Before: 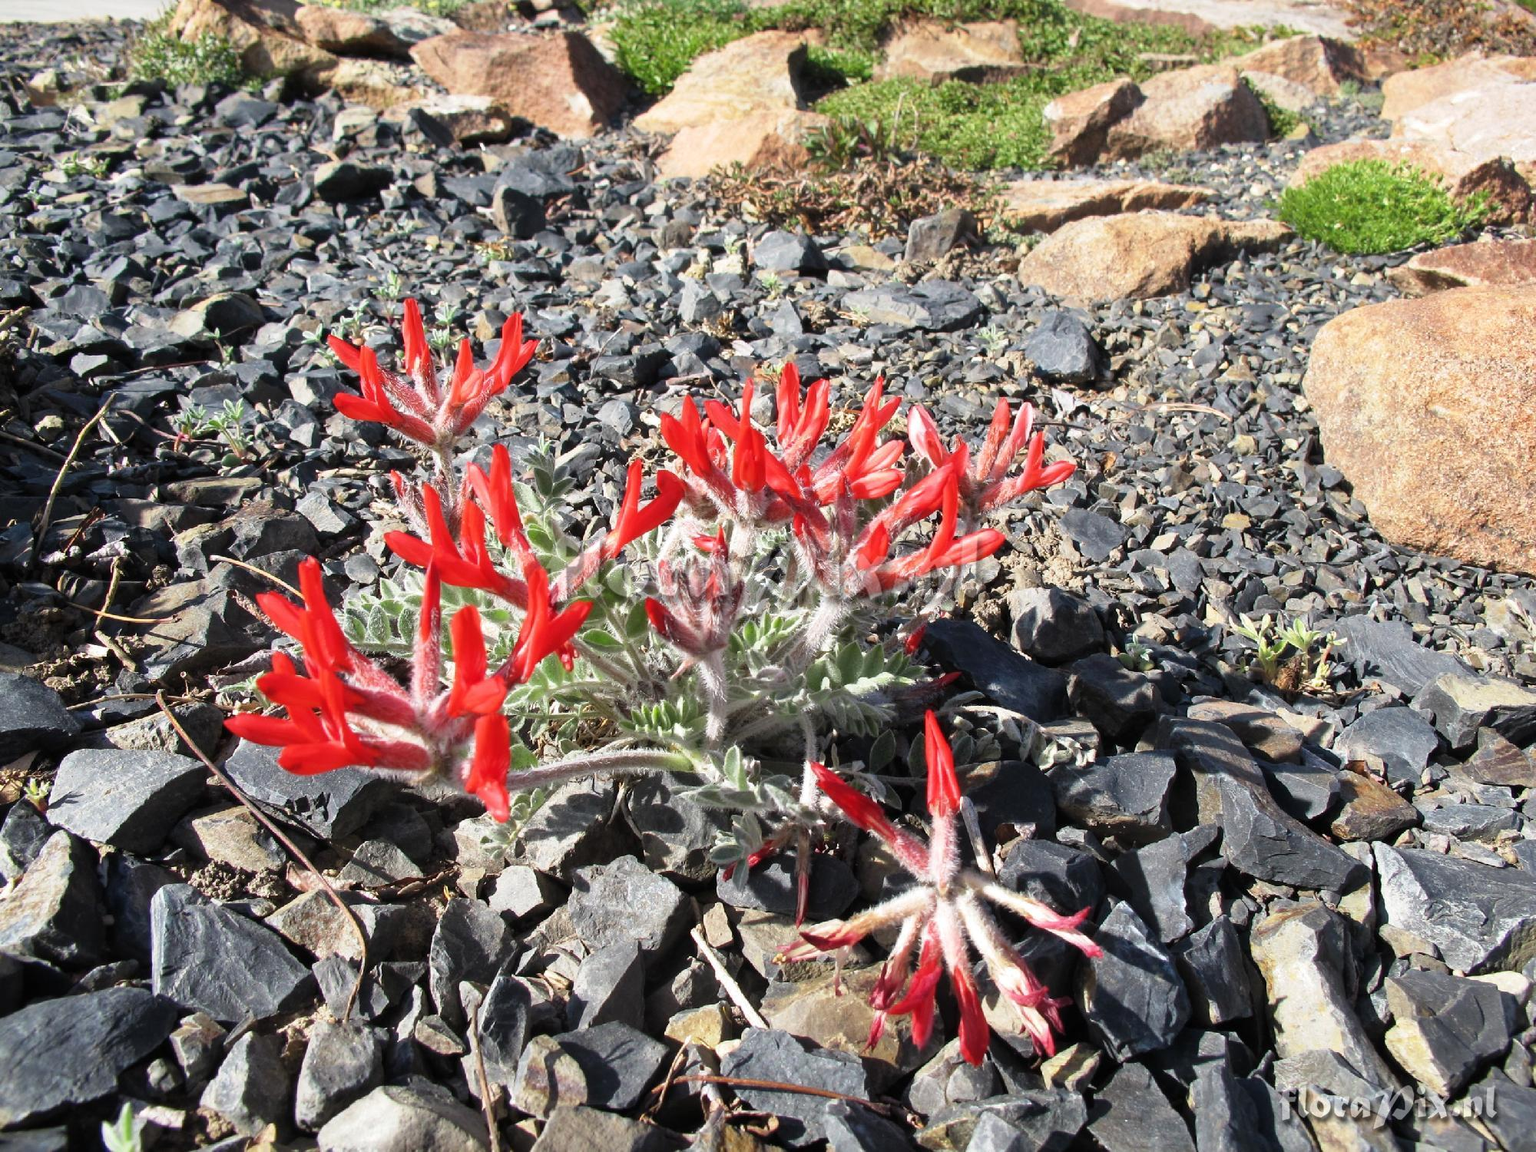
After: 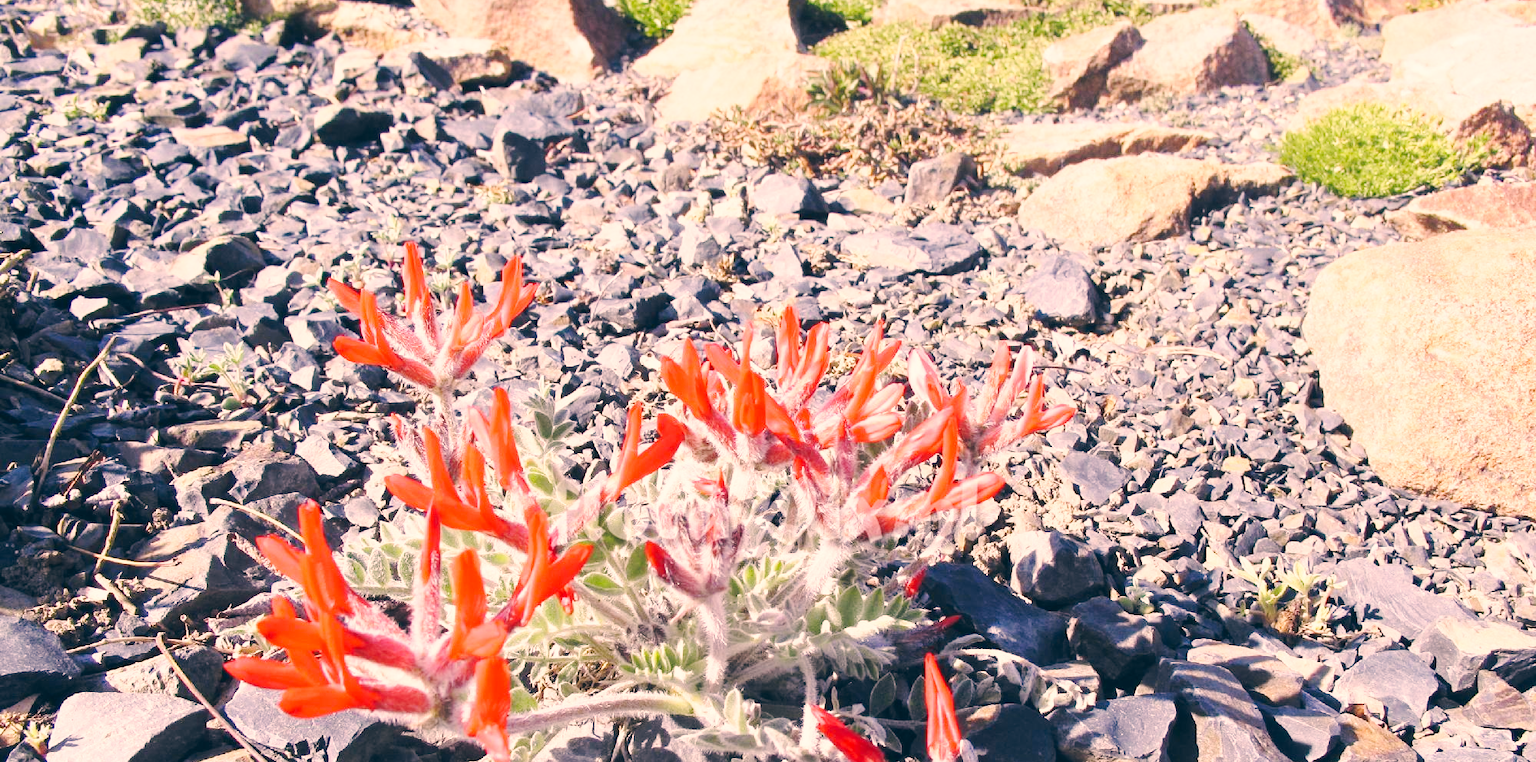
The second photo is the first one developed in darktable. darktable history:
base curve: curves: ch0 [(0, 0.007) (0.028, 0.063) (0.121, 0.311) (0.46, 0.743) (0.859, 0.957) (1, 1)], preserve colors none
exposure: black level correction 0.001, exposure 0.193 EV, compensate highlight preservation false
color correction: highlights a* 10.31, highlights b* 13.89, shadows a* -9.86, shadows b* -14.89
color calibration: output R [1.063, -0.012, -0.003, 0], output B [-0.079, 0.047, 1, 0], illuminant as shot in camera, x 0.358, y 0.373, temperature 4628.91 K, saturation algorithm version 1 (2020)
crop and rotate: top 4.942%, bottom 28.806%
